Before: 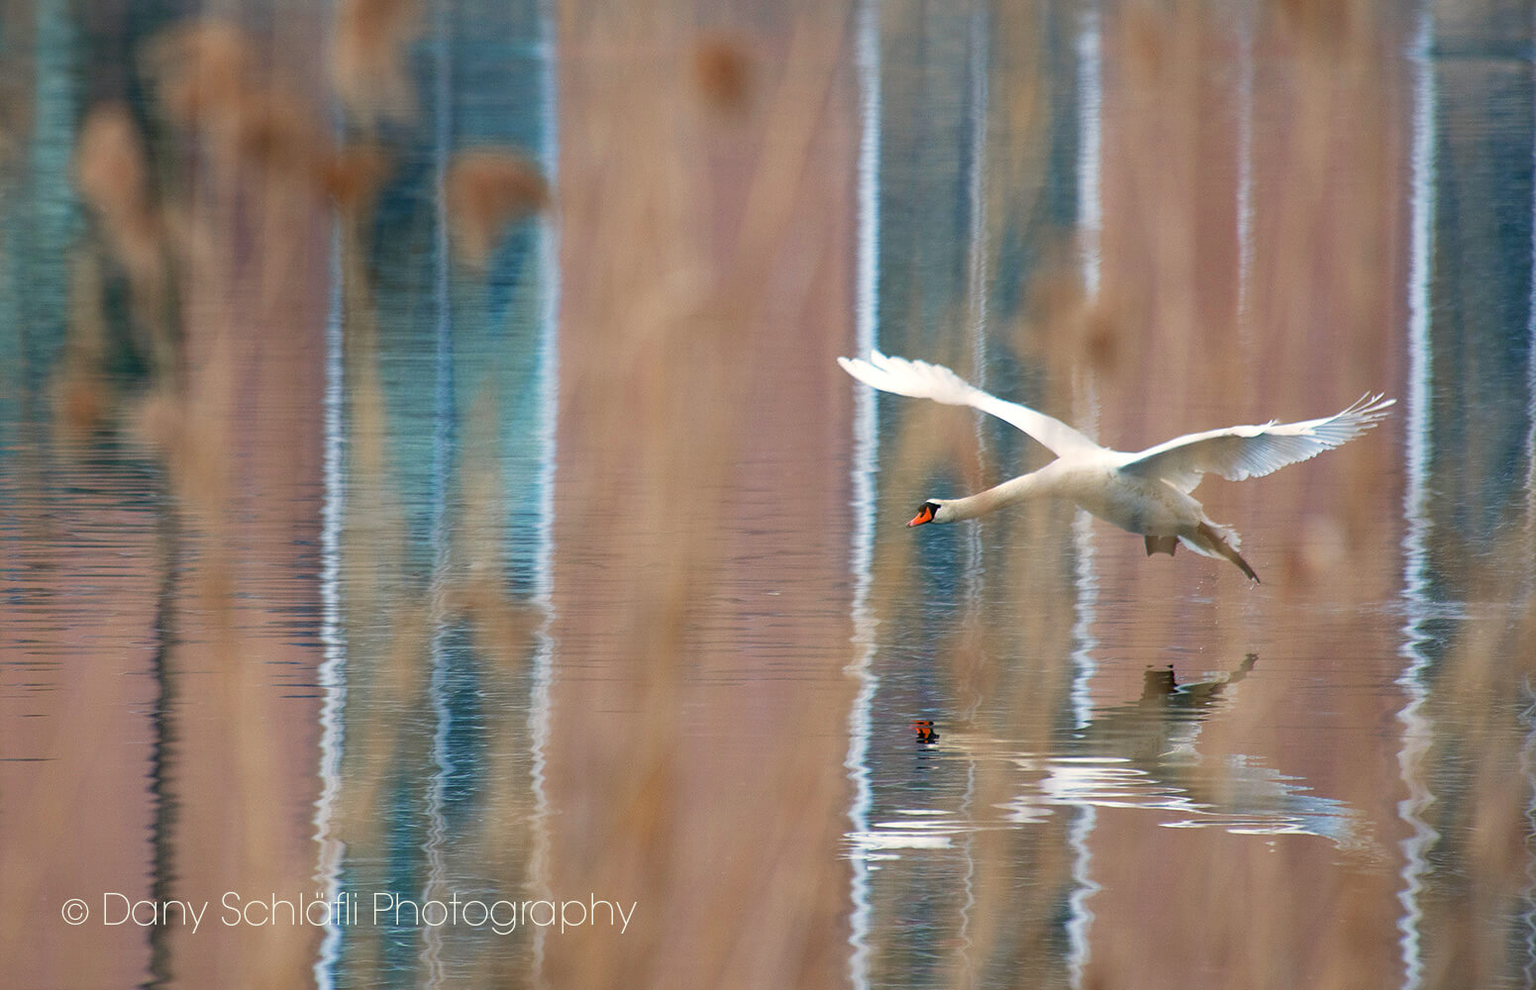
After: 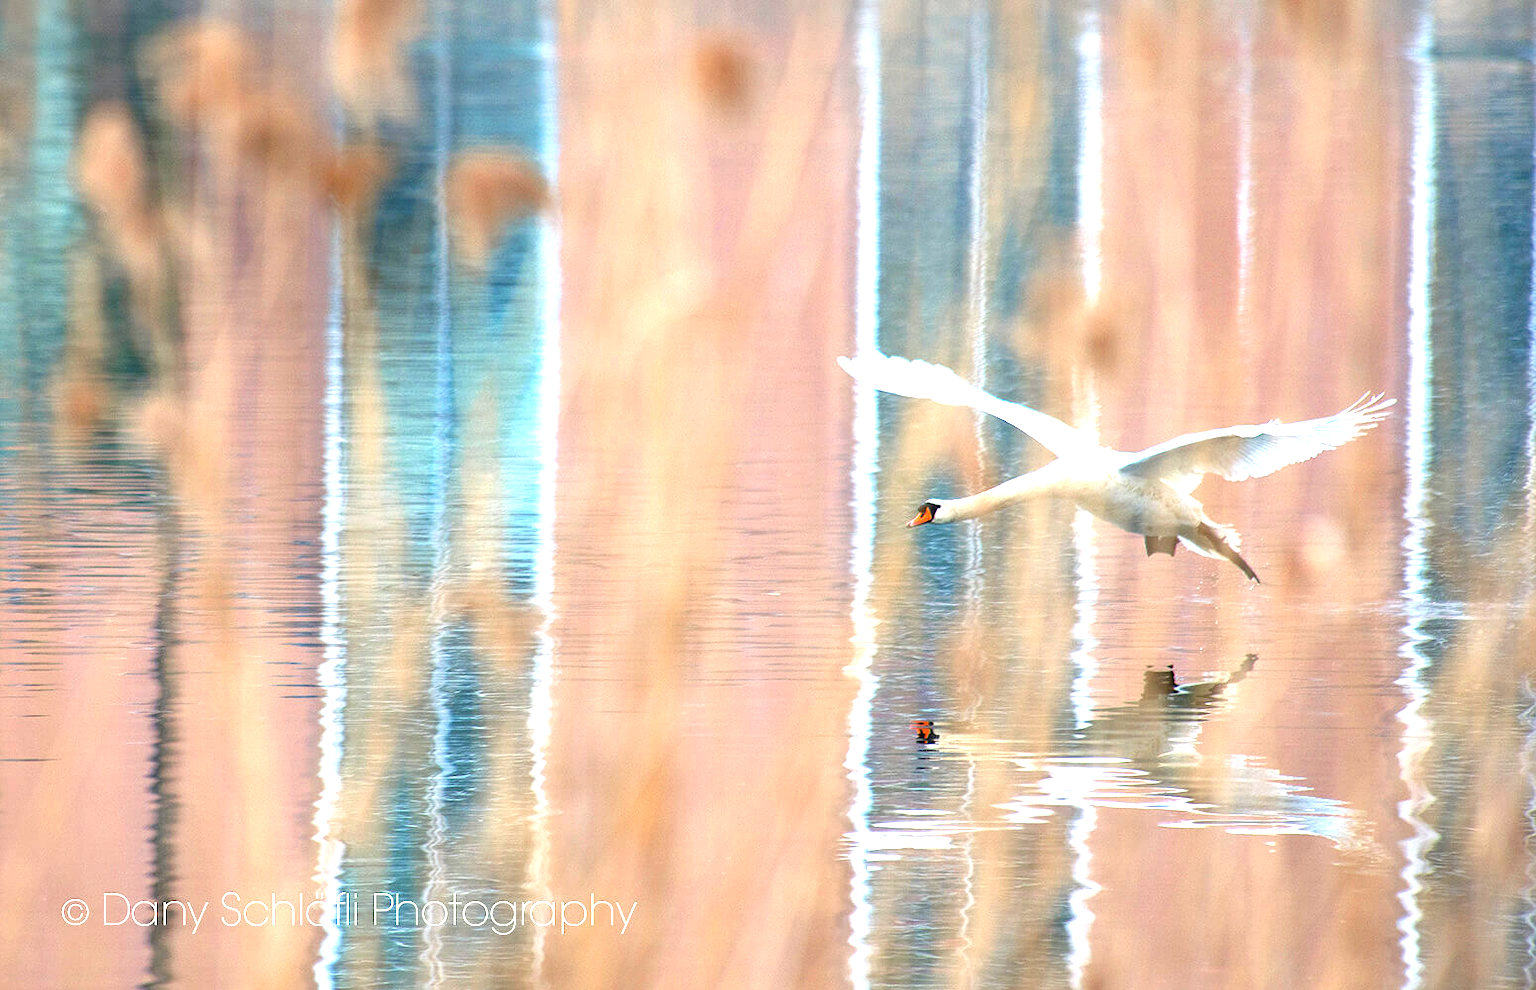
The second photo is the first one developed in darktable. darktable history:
exposure: black level correction 0, exposure 1.503 EV, compensate exposure bias true, compensate highlight preservation false
